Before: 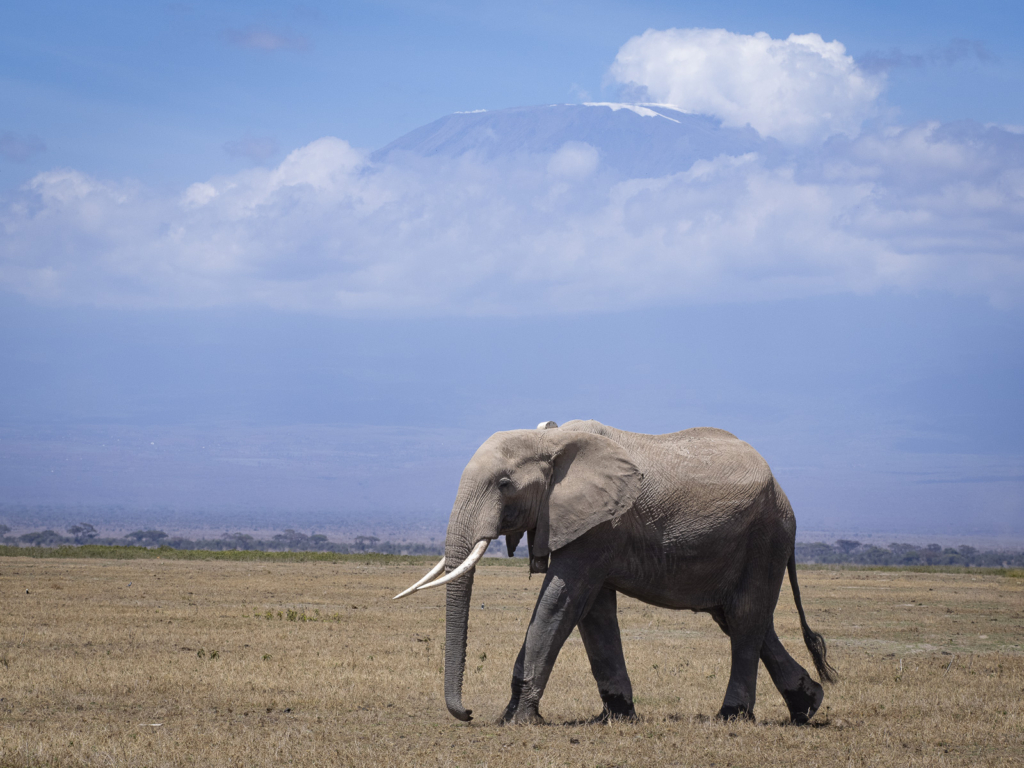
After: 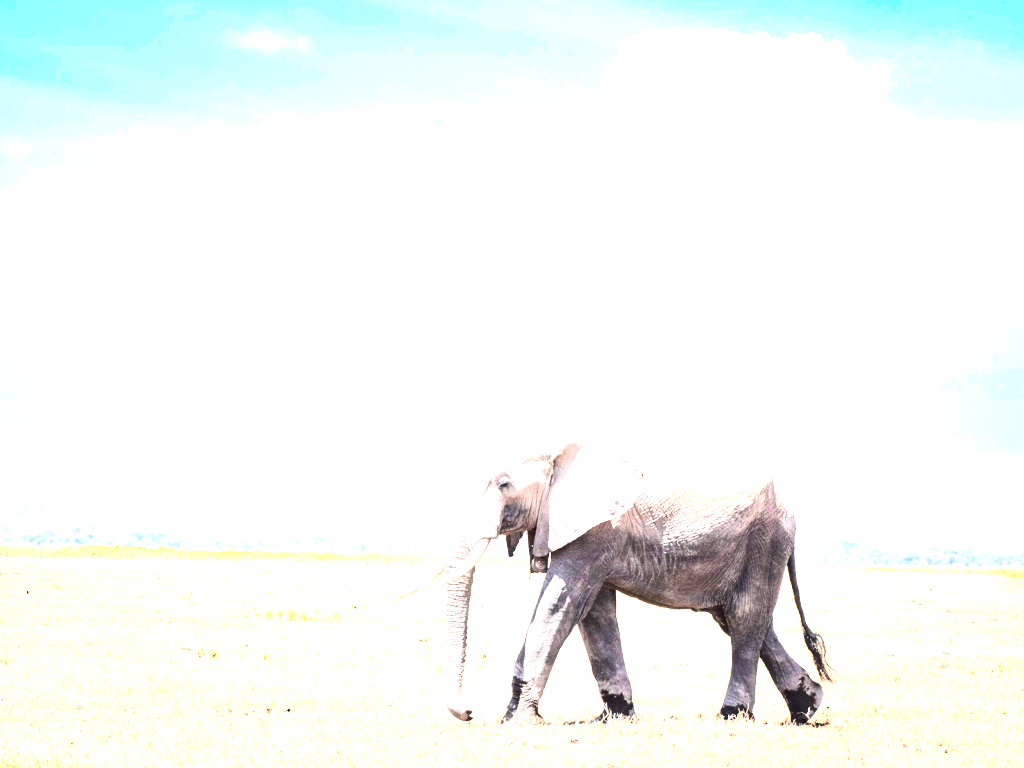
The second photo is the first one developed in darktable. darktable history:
exposure: black level correction 0, exposure 4 EV, compensate exposure bias true, compensate highlight preservation false
contrast brightness saturation: contrast 0.28
